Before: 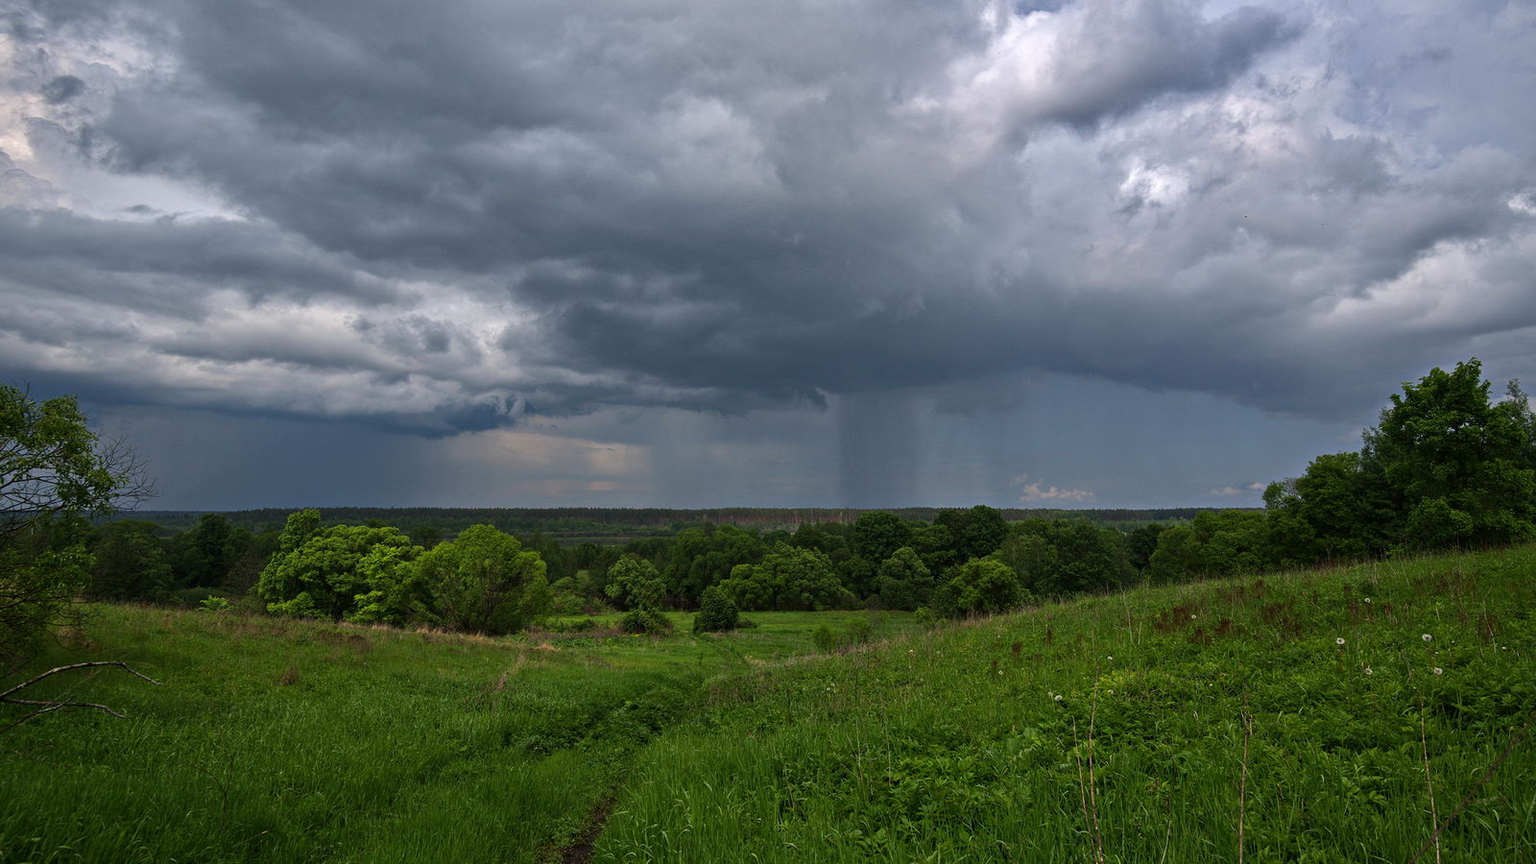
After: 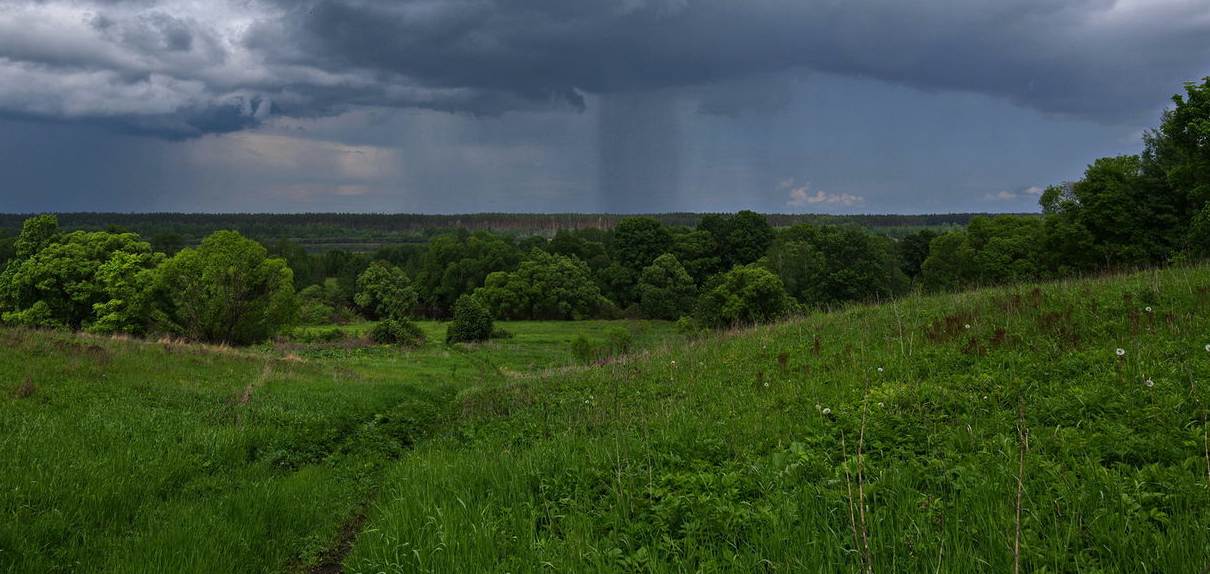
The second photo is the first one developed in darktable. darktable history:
white balance: red 0.967, blue 1.049
crop and rotate: left 17.299%, top 35.115%, right 7.015%, bottom 1.024%
